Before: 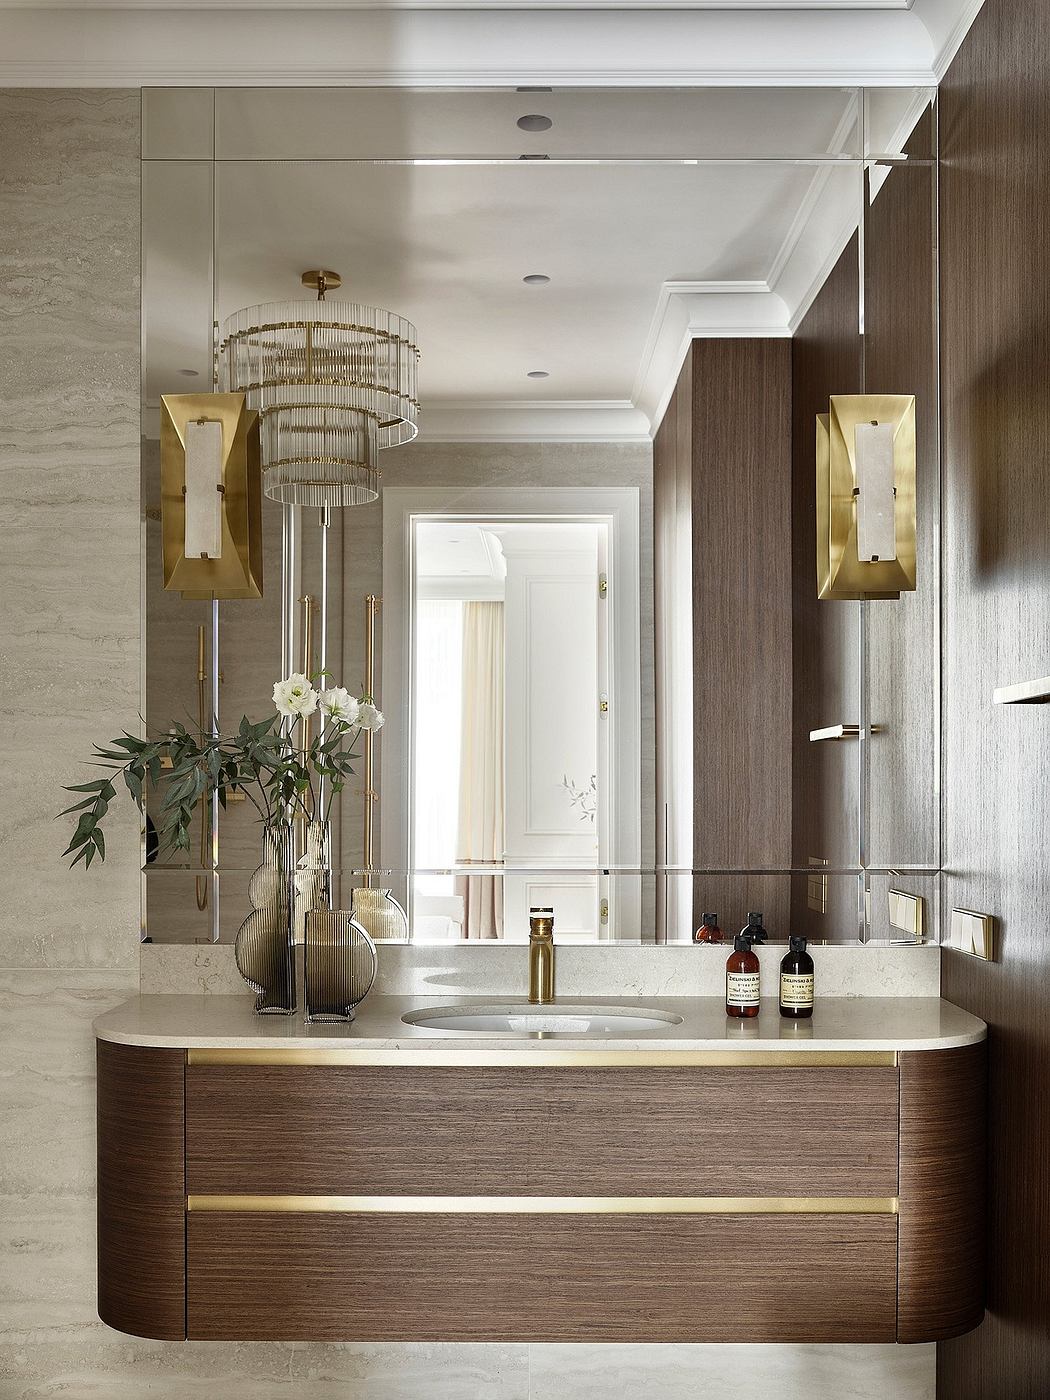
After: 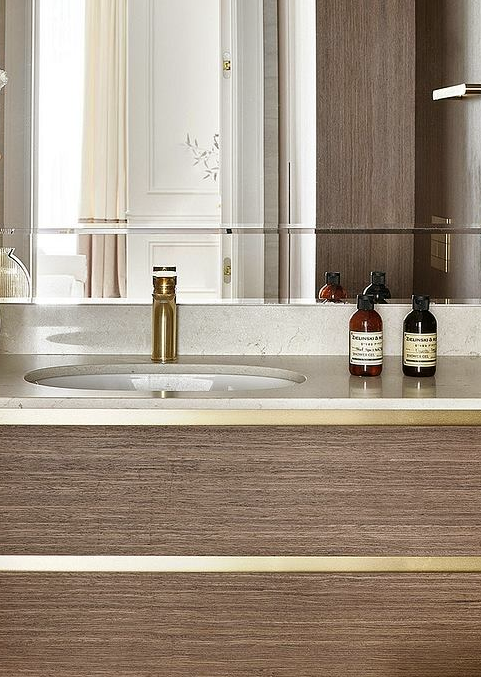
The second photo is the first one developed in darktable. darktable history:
color balance: mode lift, gamma, gain (sRGB), lift [1, 0.99, 1.01, 0.992], gamma [1, 1.037, 0.974, 0.963]
crop: left 35.976%, top 45.819%, right 18.162%, bottom 5.807%
